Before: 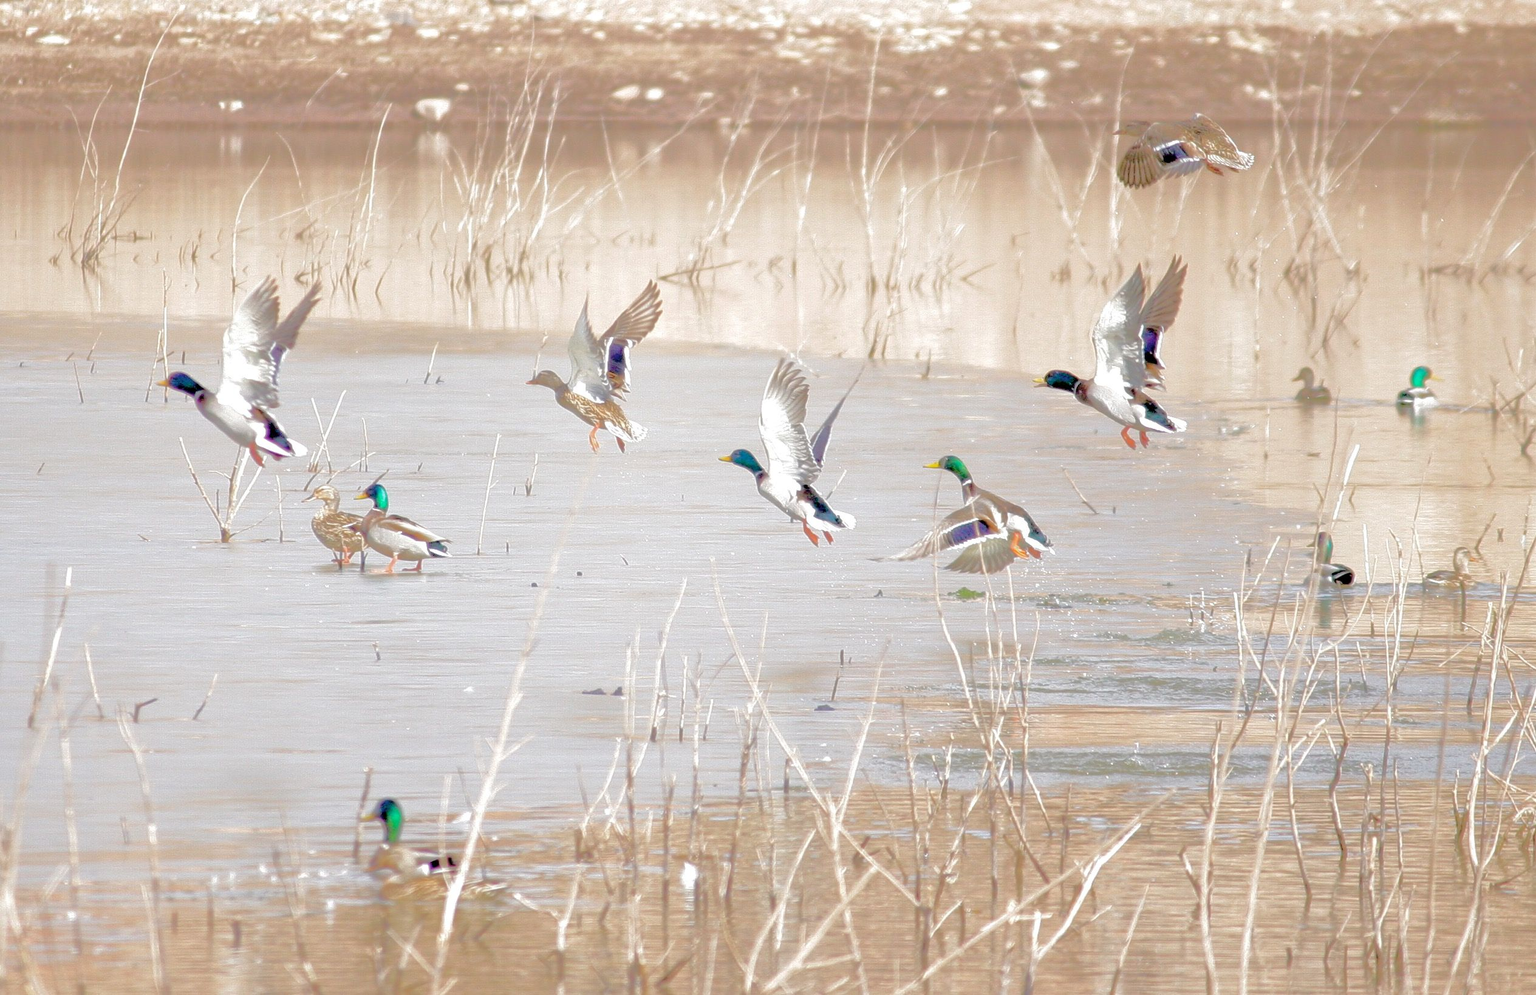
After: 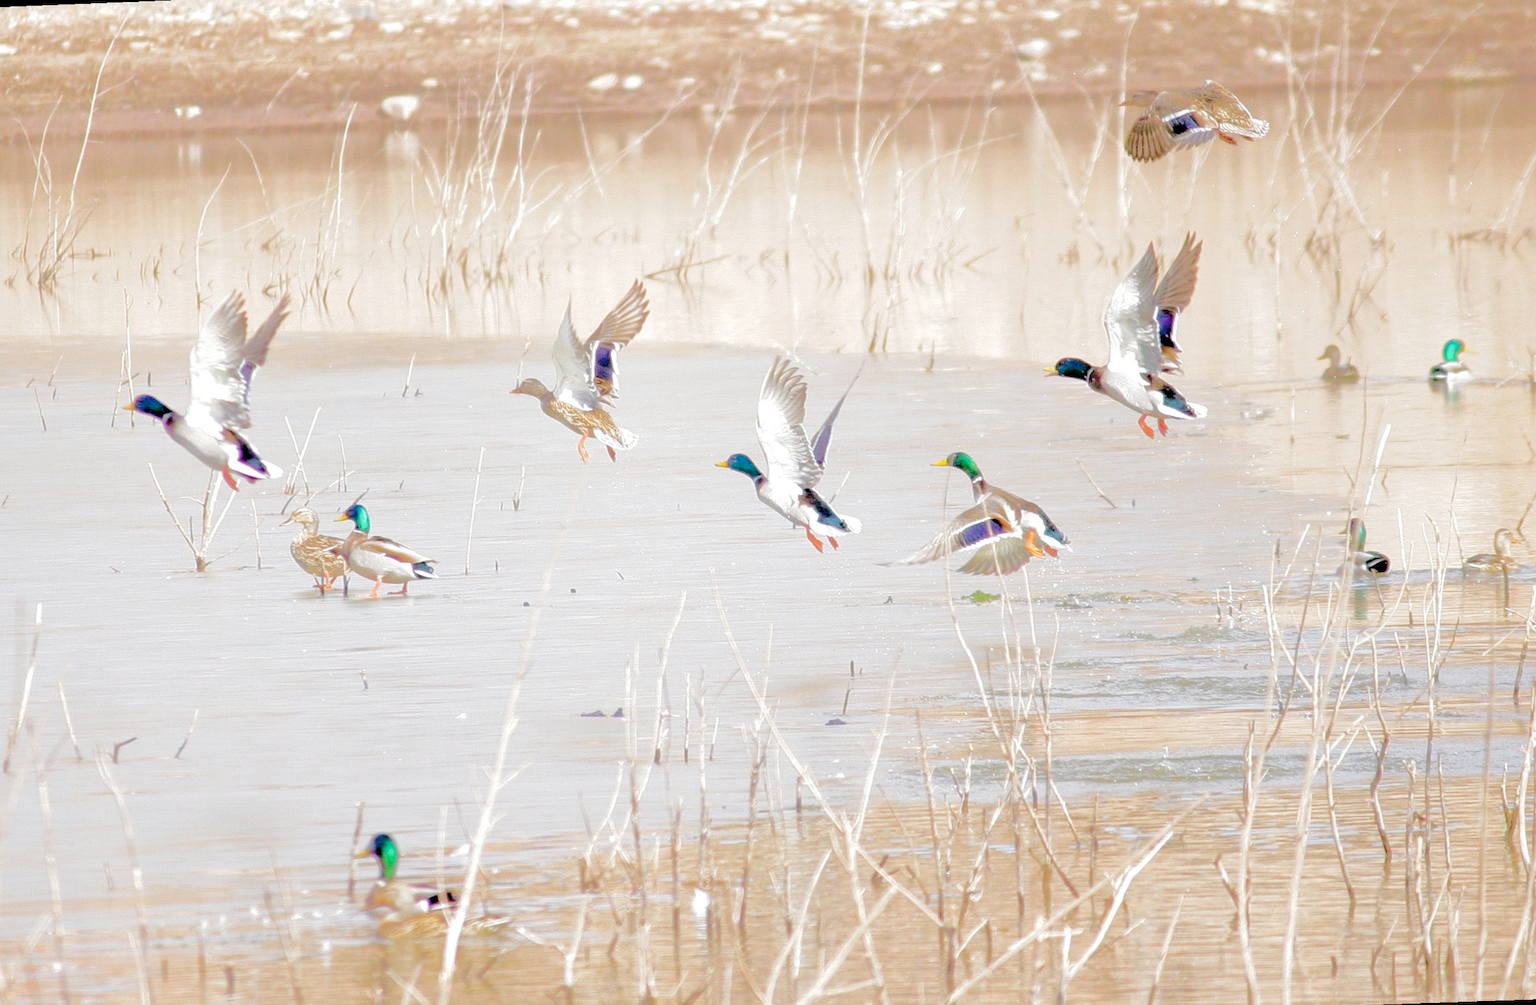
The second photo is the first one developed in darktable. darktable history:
tone curve: curves: ch0 [(0, 0) (0.003, 0.006) (0.011, 0.015) (0.025, 0.032) (0.044, 0.054) (0.069, 0.079) (0.1, 0.111) (0.136, 0.146) (0.177, 0.186) (0.224, 0.229) (0.277, 0.286) (0.335, 0.348) (0.399, 0.426) (0.468, 0.514) (0.543, 0.609) (0.623, 0.706) (0.709, 0.789) (0.801, 0.862) (0.898, 0.926) (1, 1)], preserve colors none
rotate and perspective: rotation -2.12°, lens shift (vertical) 0.009, lens shift (horizontal) -0.008, automatic cropping original format, crop left 0.036, crop right 0.964, crop top 0.05, crop bottom 0.959
